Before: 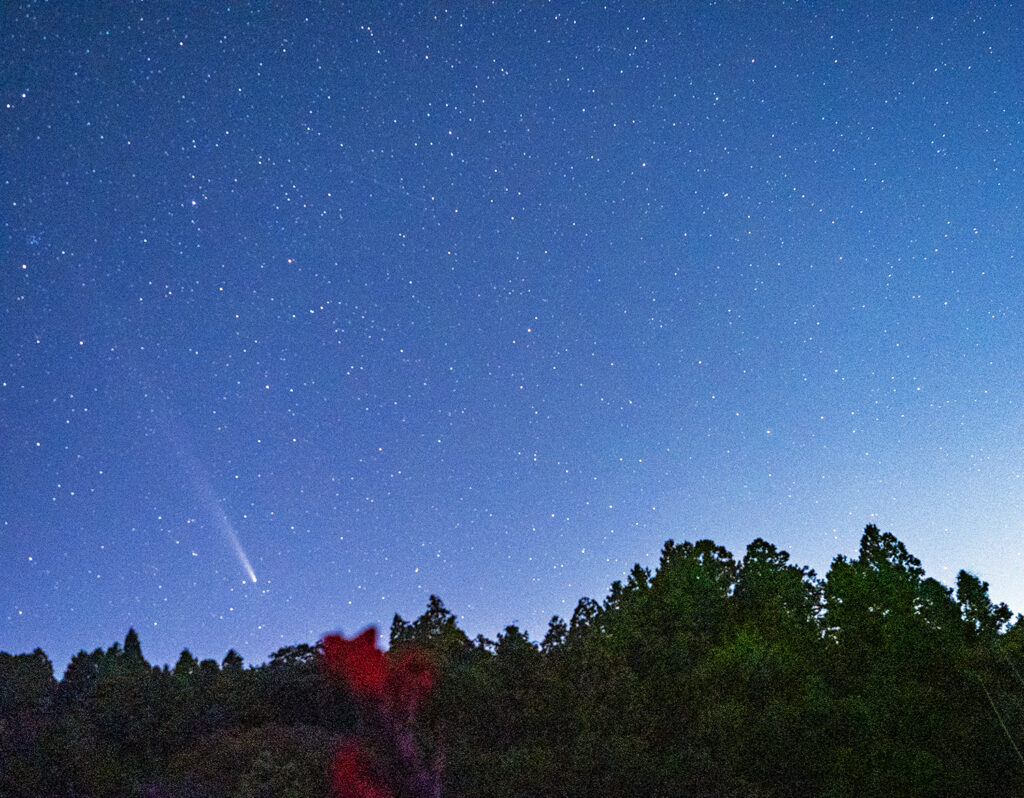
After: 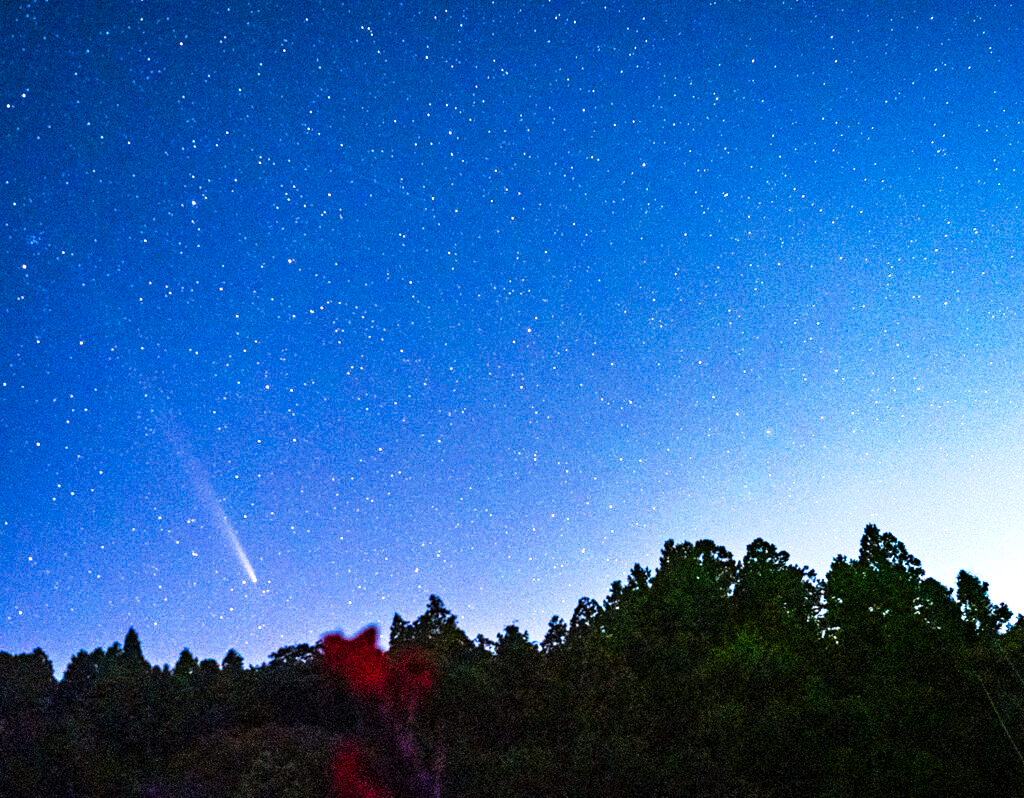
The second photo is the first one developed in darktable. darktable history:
tone curve: curves: ch0 [(0, 0) (0.042, 0.01) (0.223, 0.123) (0.59, 0.574) (0.802, 0.868) (1, 1)], preserve colors none
exposure: black level correction 0.001, exposure 0.499 EV, compensate highlight preservation false
